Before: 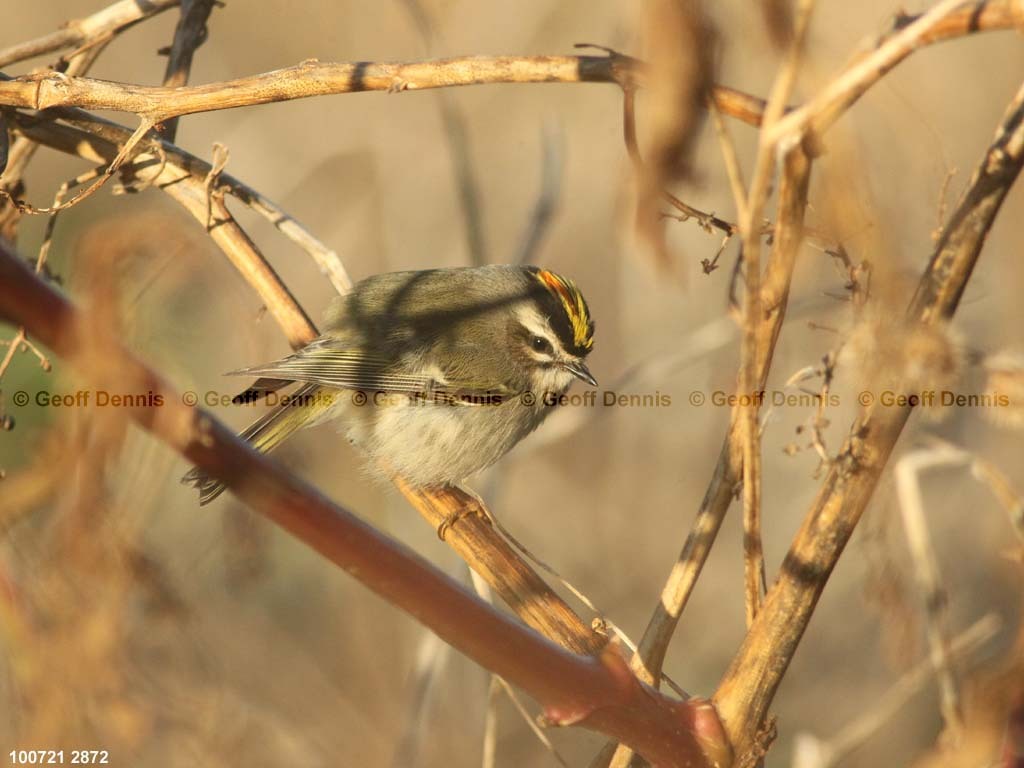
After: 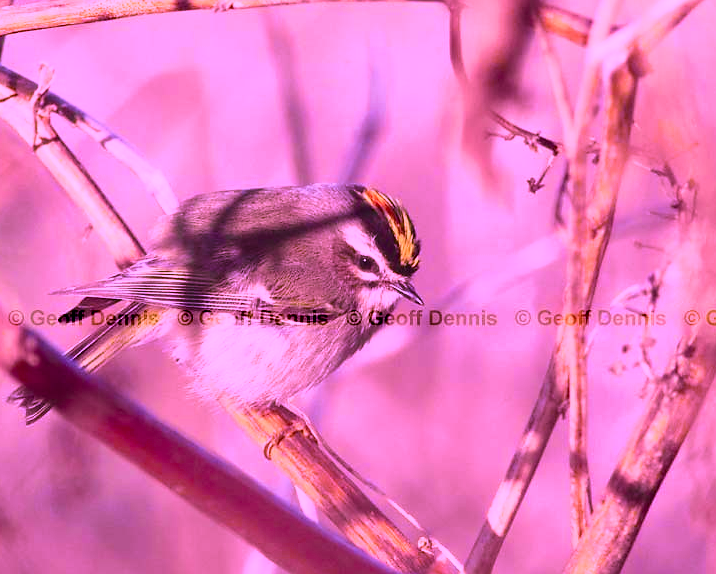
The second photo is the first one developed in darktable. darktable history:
tone curve: curves: ch0 [(0, 0) (0.078, 0.029) (0.265, 0.241) (0.507, 0.56) (0.744, 0.826) (1, 0.948)]; ch1 [(0, 0) (0.346, 0.307) (0.418, 0.383) (0.46, 0.439) (0.482, 0.493) (0.502, 0.5) (0.517, 0.506) (0.55, 0.557) (0.601, 0.637) (0.666, 0.7) (1, 1)]; ch2 [(0, 0) (0.346, 0.34) (0.431, 0.45) (0.485, 0.494) (0.5, 0.498) (0.508, 0.499) (0.532, 0.546) (0.579, 0.628) (0.625, 0.668) (1, 1)], color space Lab, independent channels, preserve colors none
color calibration: illuminant custom, x 0.379, y 0.481, temperature 4443.07 K
crop and rotate: left 17.046%, top 10.659%, right 12.989%, bottom 14.553%
velvia: on, module defaults
sharpen: radius 1, threshold 1
color balance rgb: linear chroma grading › global chroma 10%, perceptual saturation grading › global saturation 30%, global vibrance 10%
